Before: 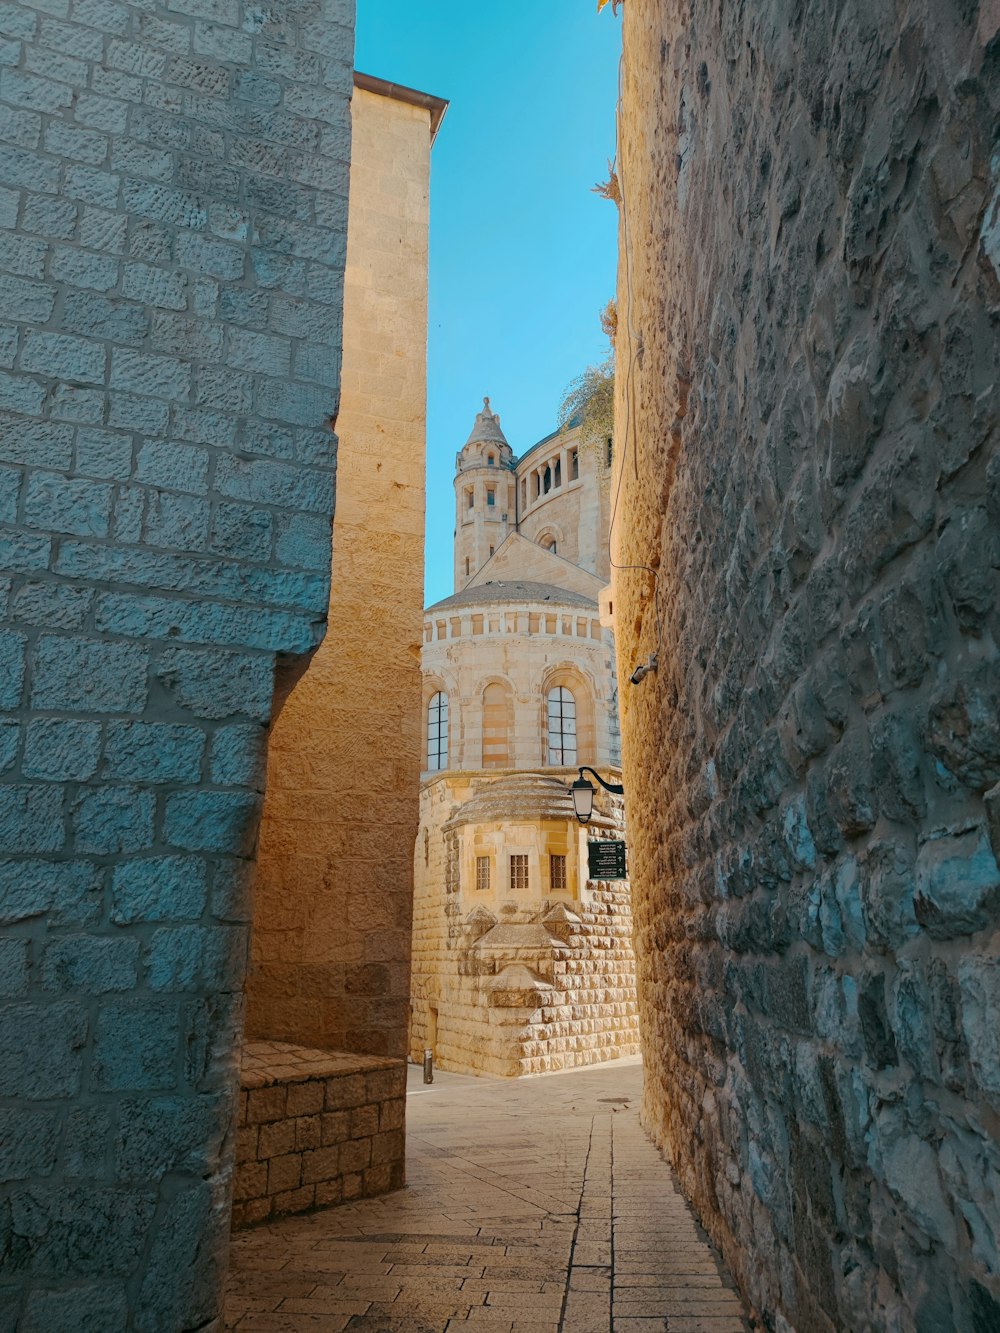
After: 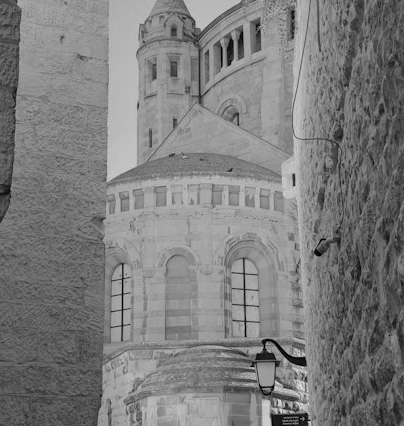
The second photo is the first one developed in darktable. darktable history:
monochrome: a 0, b 0, size 0.5, highlights 0.57
crop: left 31.751%, top 32.172%, right 27.8%, bottom 35.83%
shadows and highlights: highlights color adjustment 0%, soften with gaussian
